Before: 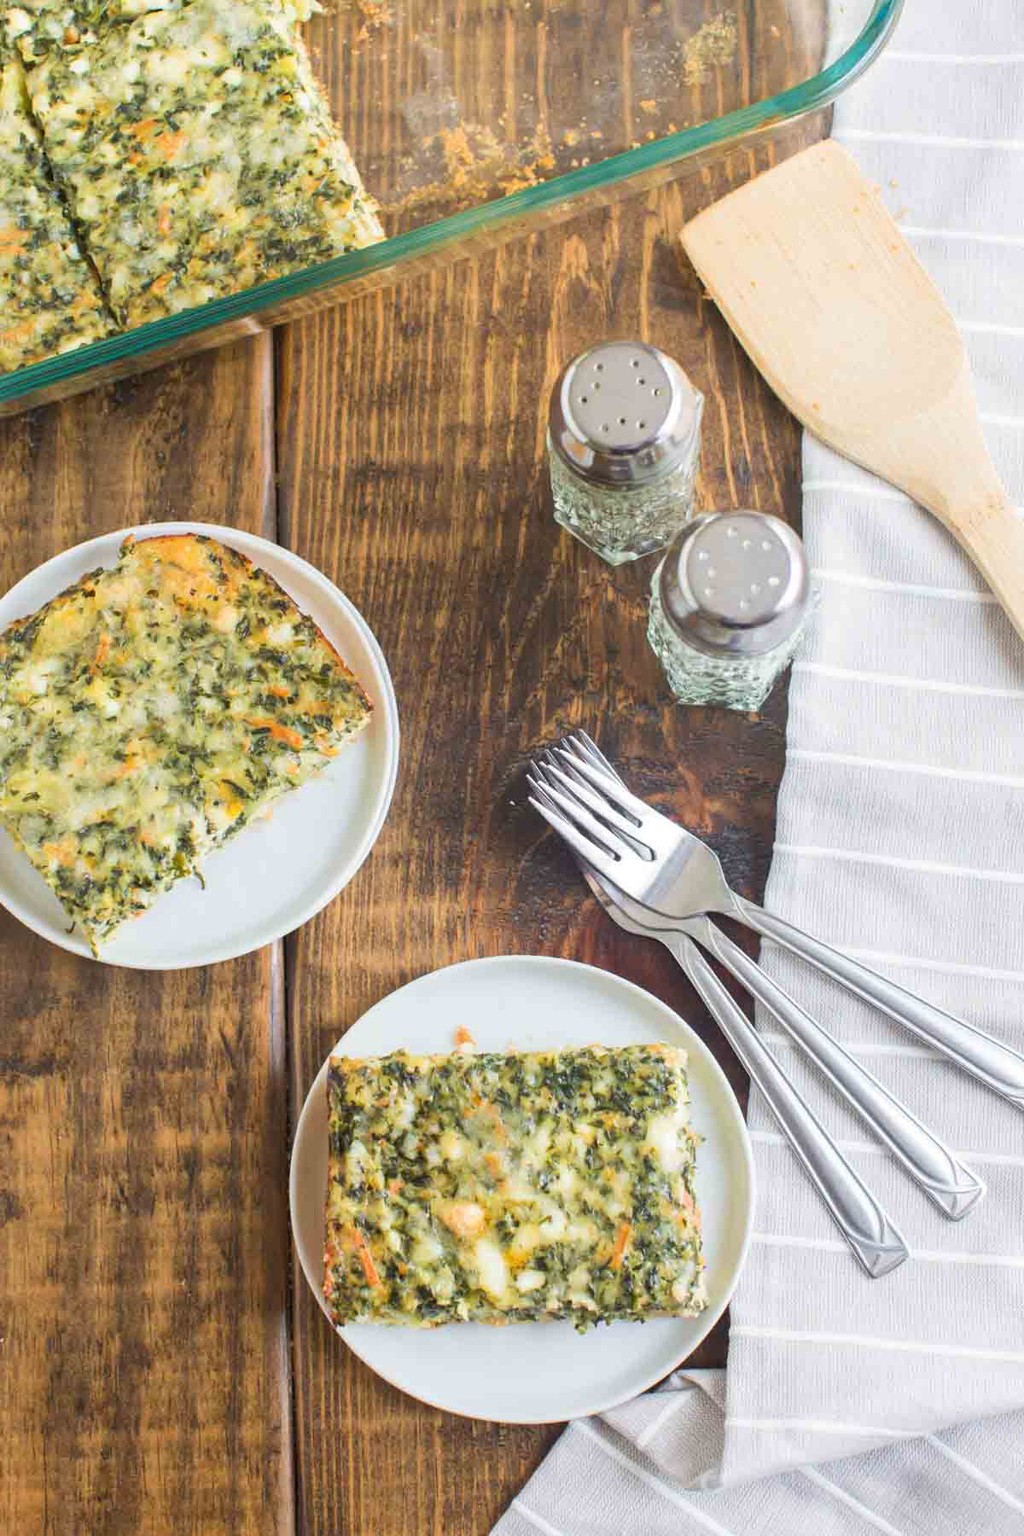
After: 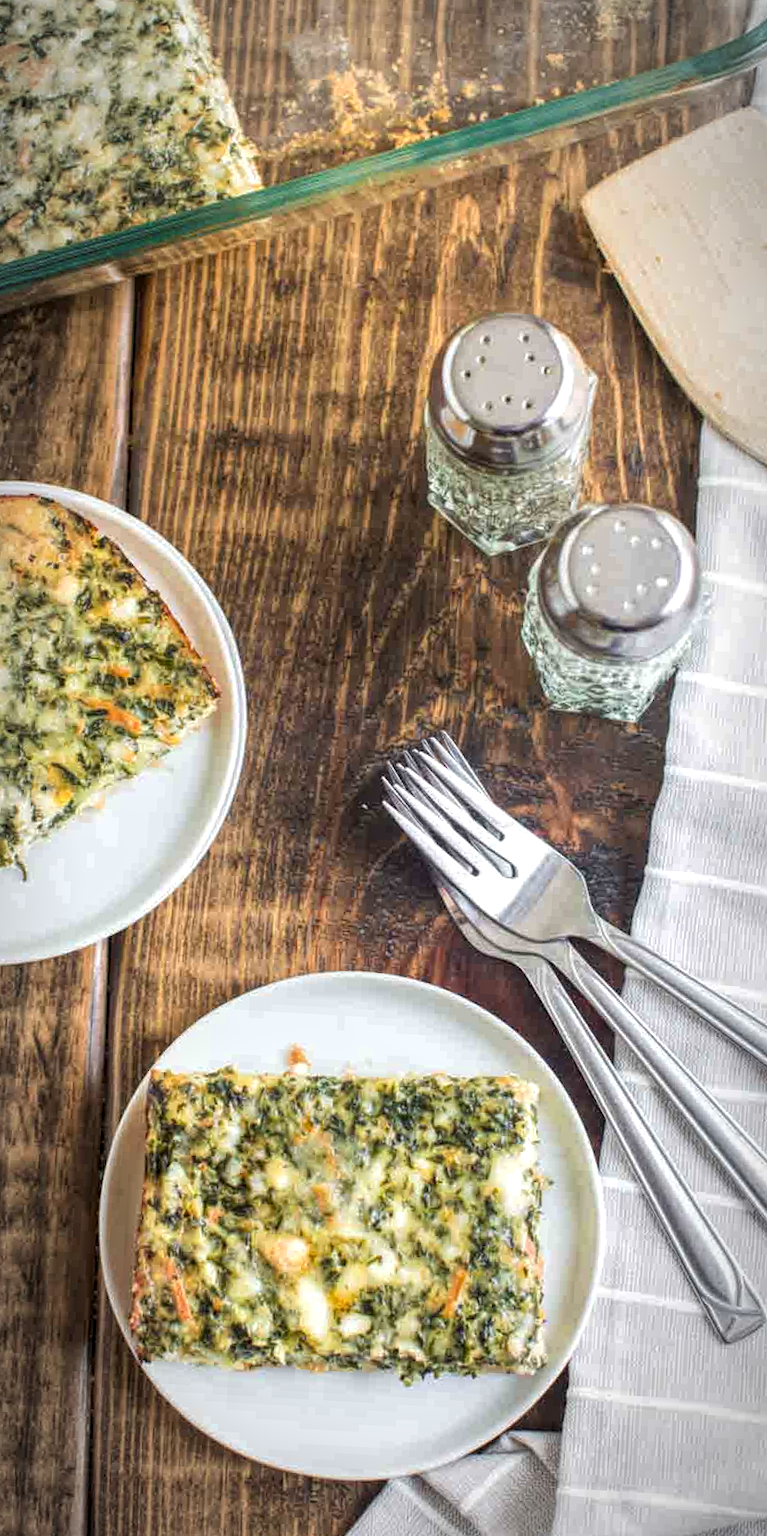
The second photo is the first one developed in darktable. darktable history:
vignetting: automatic ratio true
crop and rotate: angle -3.27°, left 14.277%, top 0.028%, right 10.766%, bottom 0.028%
local contrast: highlights 100%, shadows 100%, detail 200%, midtone range 0.2
